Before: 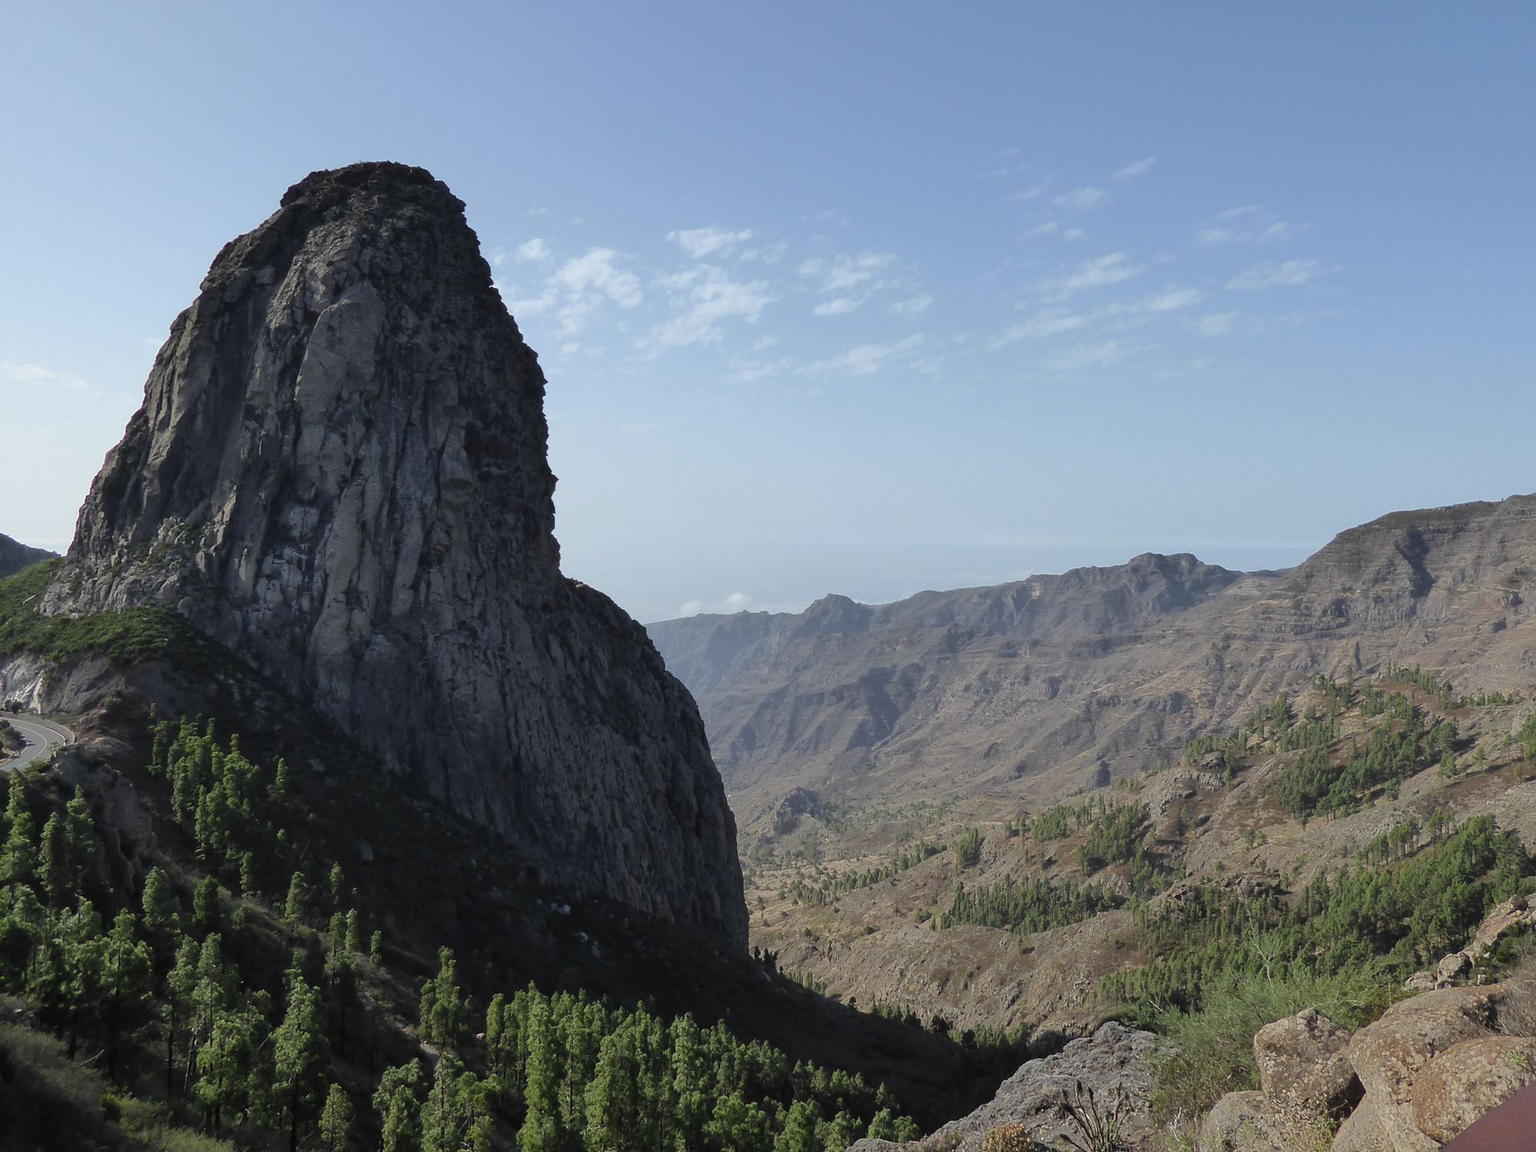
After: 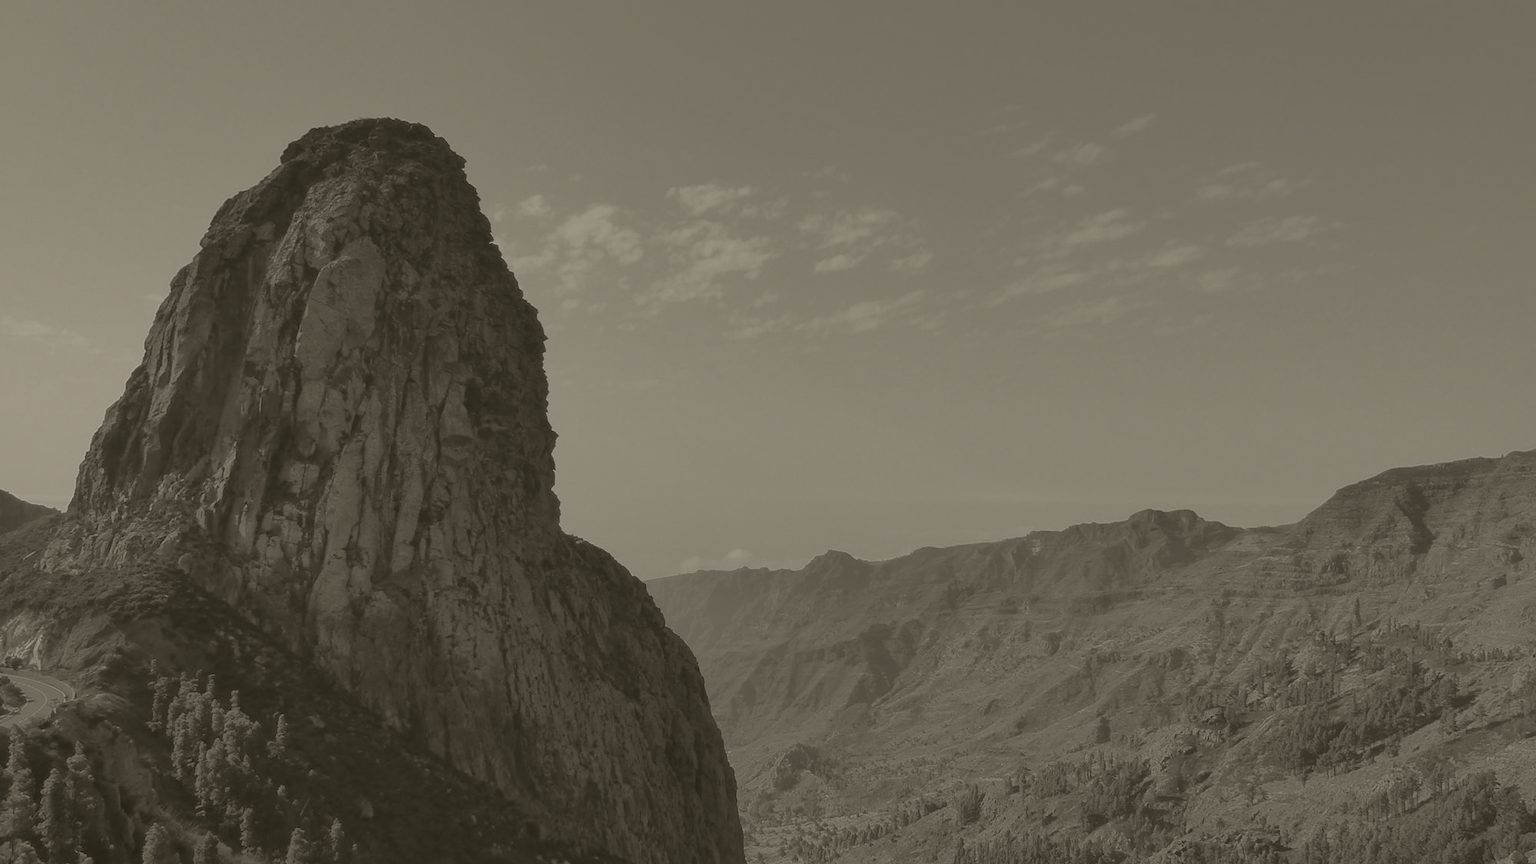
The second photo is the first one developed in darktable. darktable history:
crop: top 3.857%, bottom 21.132%
shadows and highlights: on, module defaults
colorize: hue 41.44°, saturation 22%, source mix 60%, lightness 10.61%
white balance: red 0.948, green 1.02, blue 1.176
